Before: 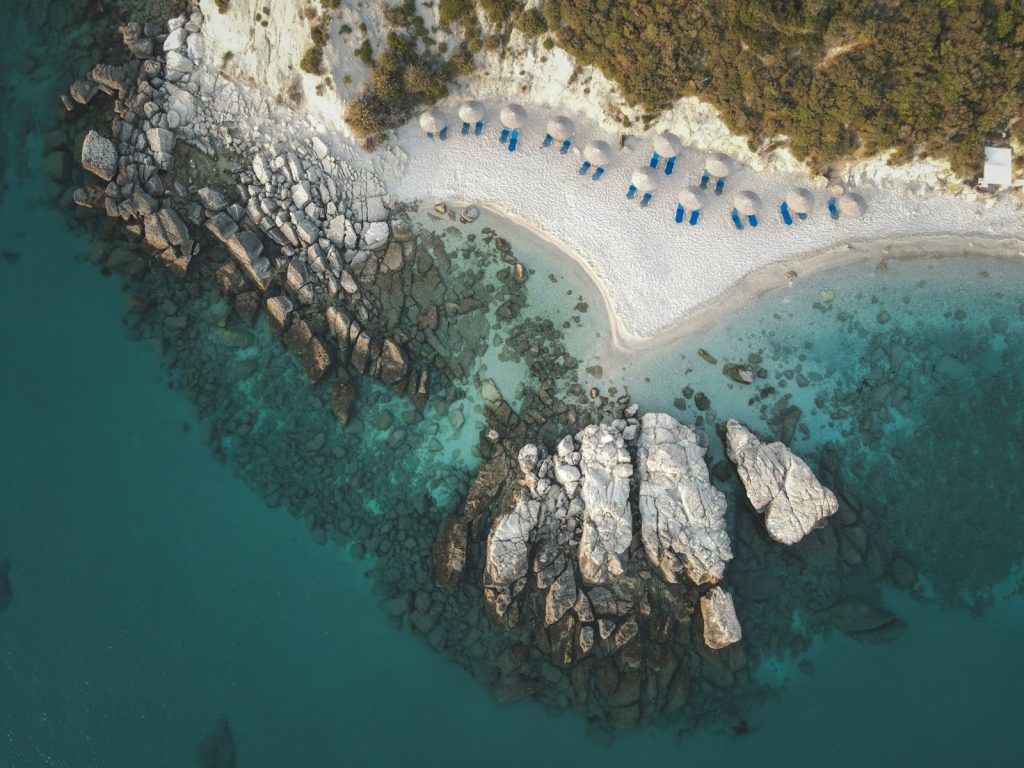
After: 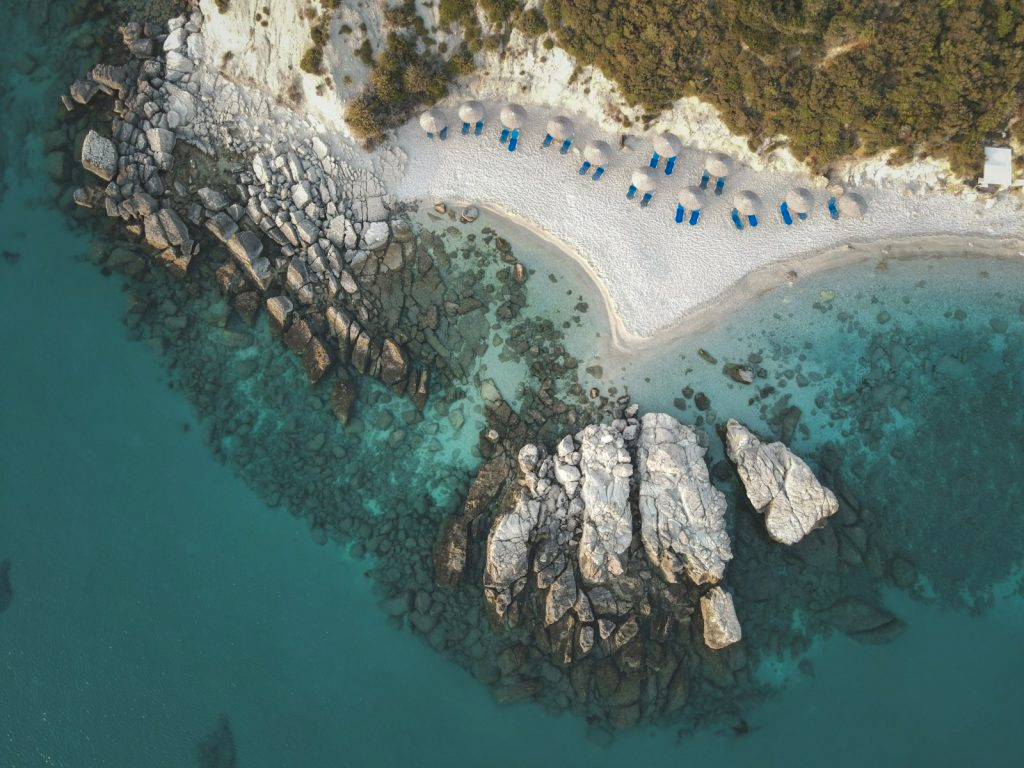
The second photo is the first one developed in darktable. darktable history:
color zones: curves: ch0 [(0.068, 0.464) (0.25, 0.5) (0.48, 0.508) (0.75, 0.536) (0.886, 0.476) (0.967, 0.456)]; ch1 [(0.066, 0.456) (0.25, 0.5) (0.616, 0.508) (0.746, 0.56) (0.934, 0.444)]
shadows and highlights: soften with gaussian
